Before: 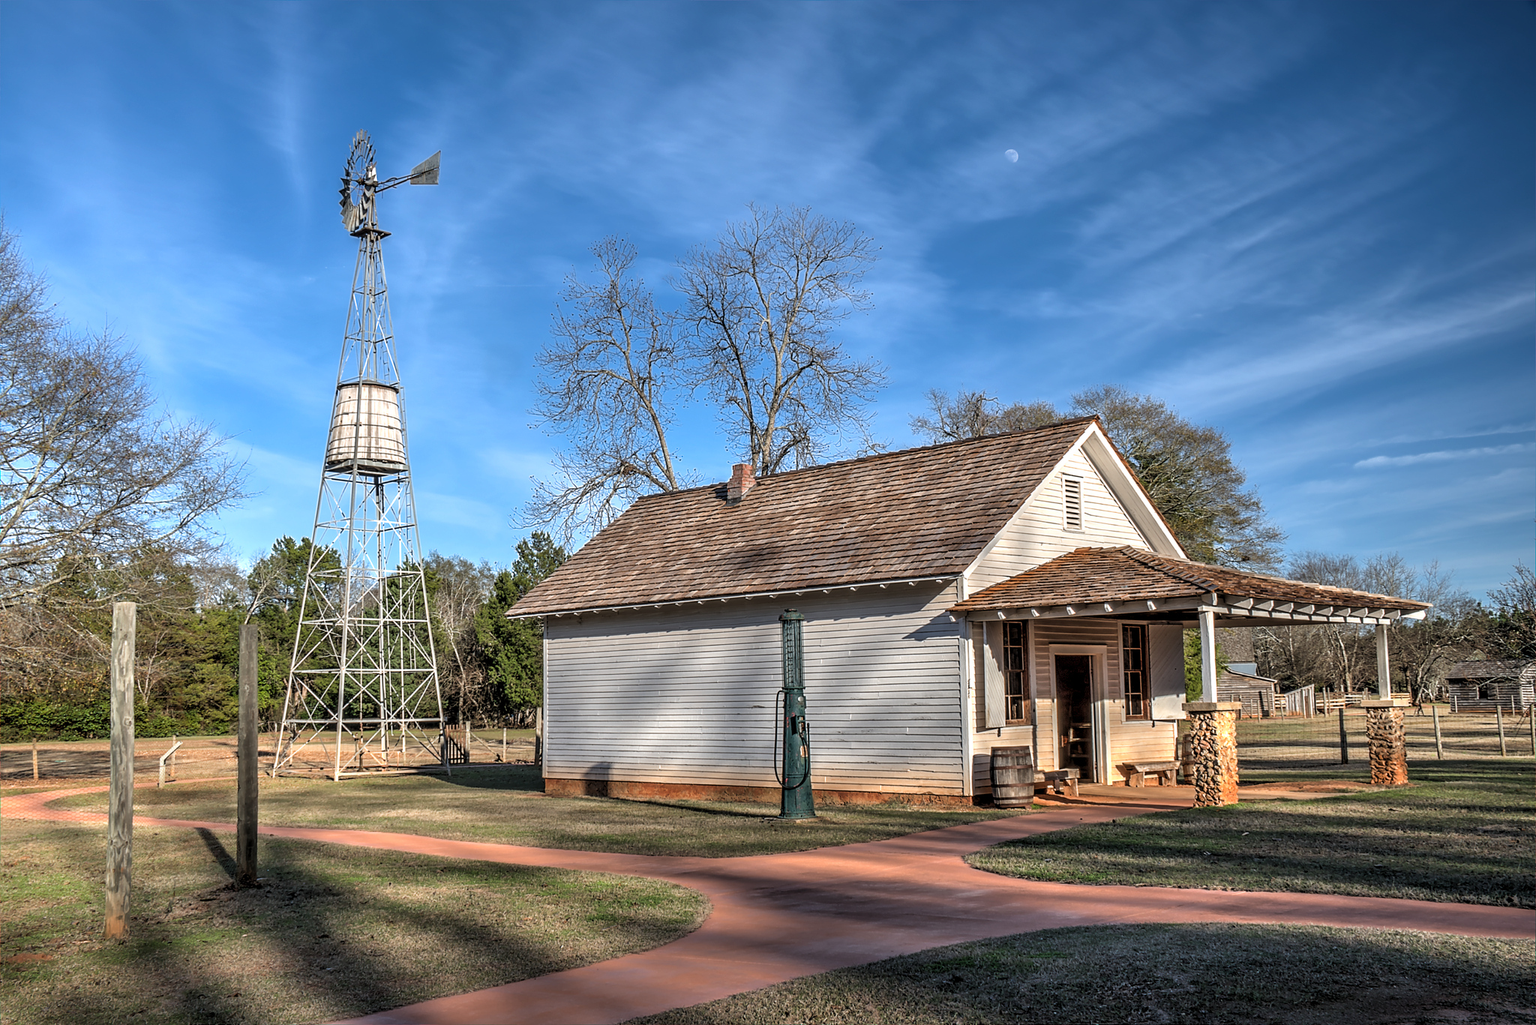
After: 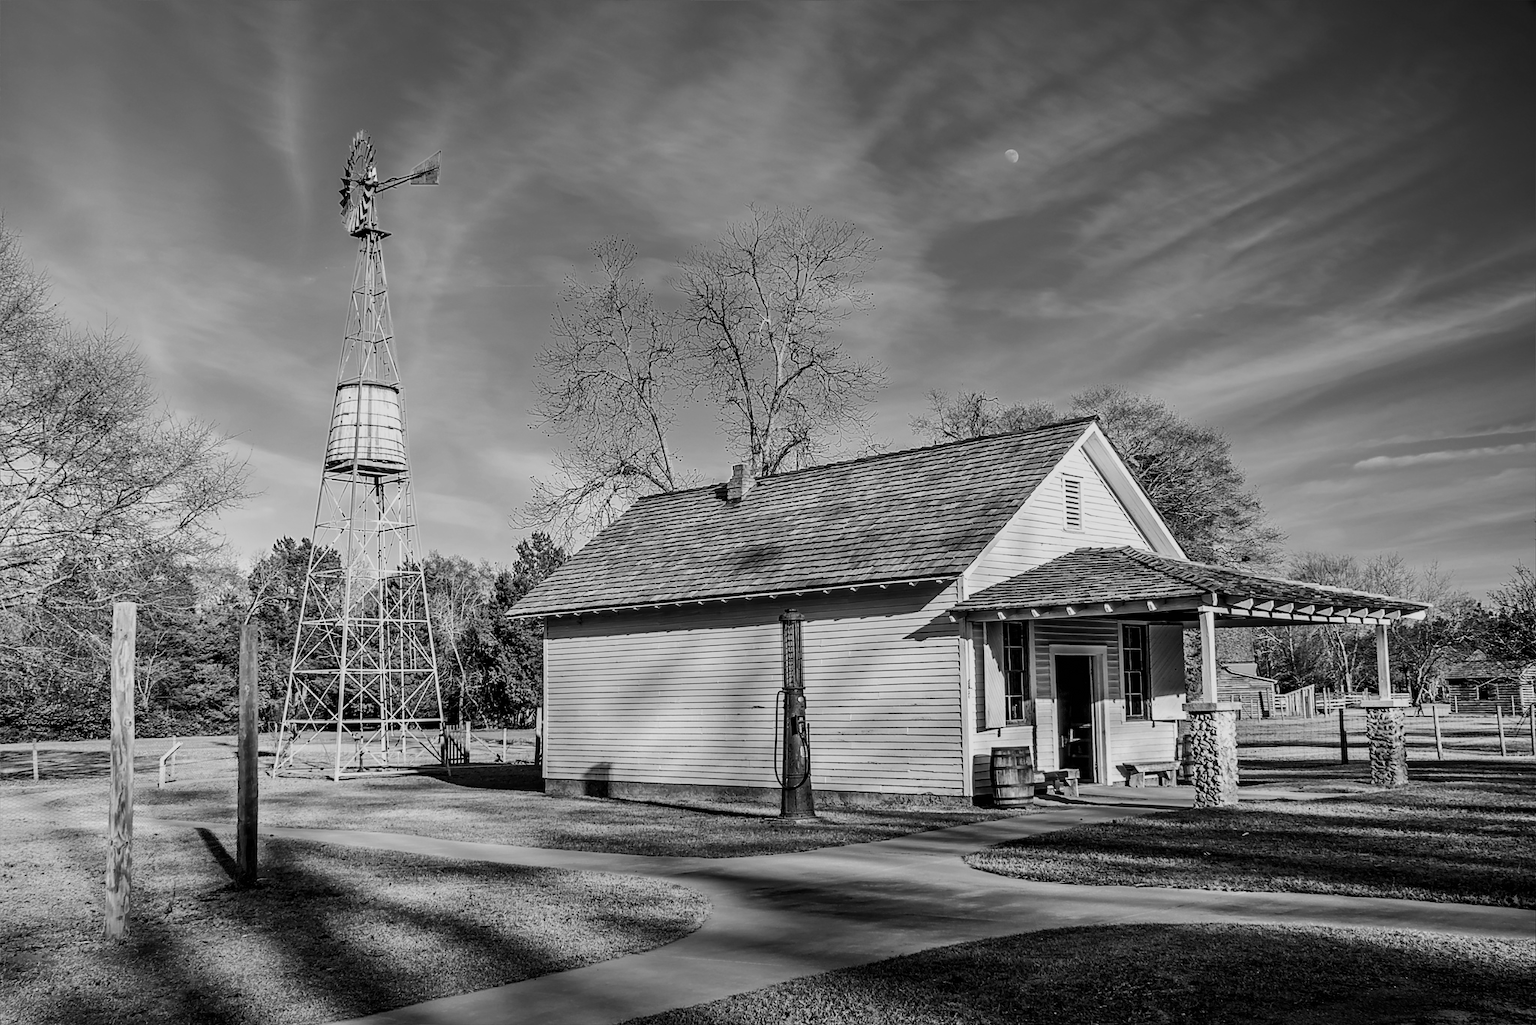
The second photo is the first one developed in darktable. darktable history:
haze removal: compatibility mode true, adaptive false
filmic rgb: black relative exposure -7.1 EV, white relative exposure 5.39 EV, hardness 3.02, preserve chrominance no, color science v5 (2021), iterations of high-quality reconstruction 0, contrast in shadows safe, contrast in highlights safe
tone equalizer: -8 EV -0.767 EV, -7 EV -0.666 EV, -6 EV -0.572 EV, -5 EV -0.375 EV, -3 EV 0.398 EV, -2 EV 0.6 EV, -1 EV 0.691 EV, +0 EV 0.774 EV, edges refinement/feathering 500, mask exposure compensation -1.57 EV, preserve details no
color zones: curves: ch0 [(0.002, 0.593) (0.143, 0.417) (0.285, 0.541) (0.455, 0.289) (0.608, 0.327) (0.727, 0.283) (0.869, 0.571) (1, 0.603)]; ch1 [(0, 0) (0.143, 0) (0.286, 0) (0.429, 0) (0.571, 0) (0.714, 0) (0.857, 0)]
